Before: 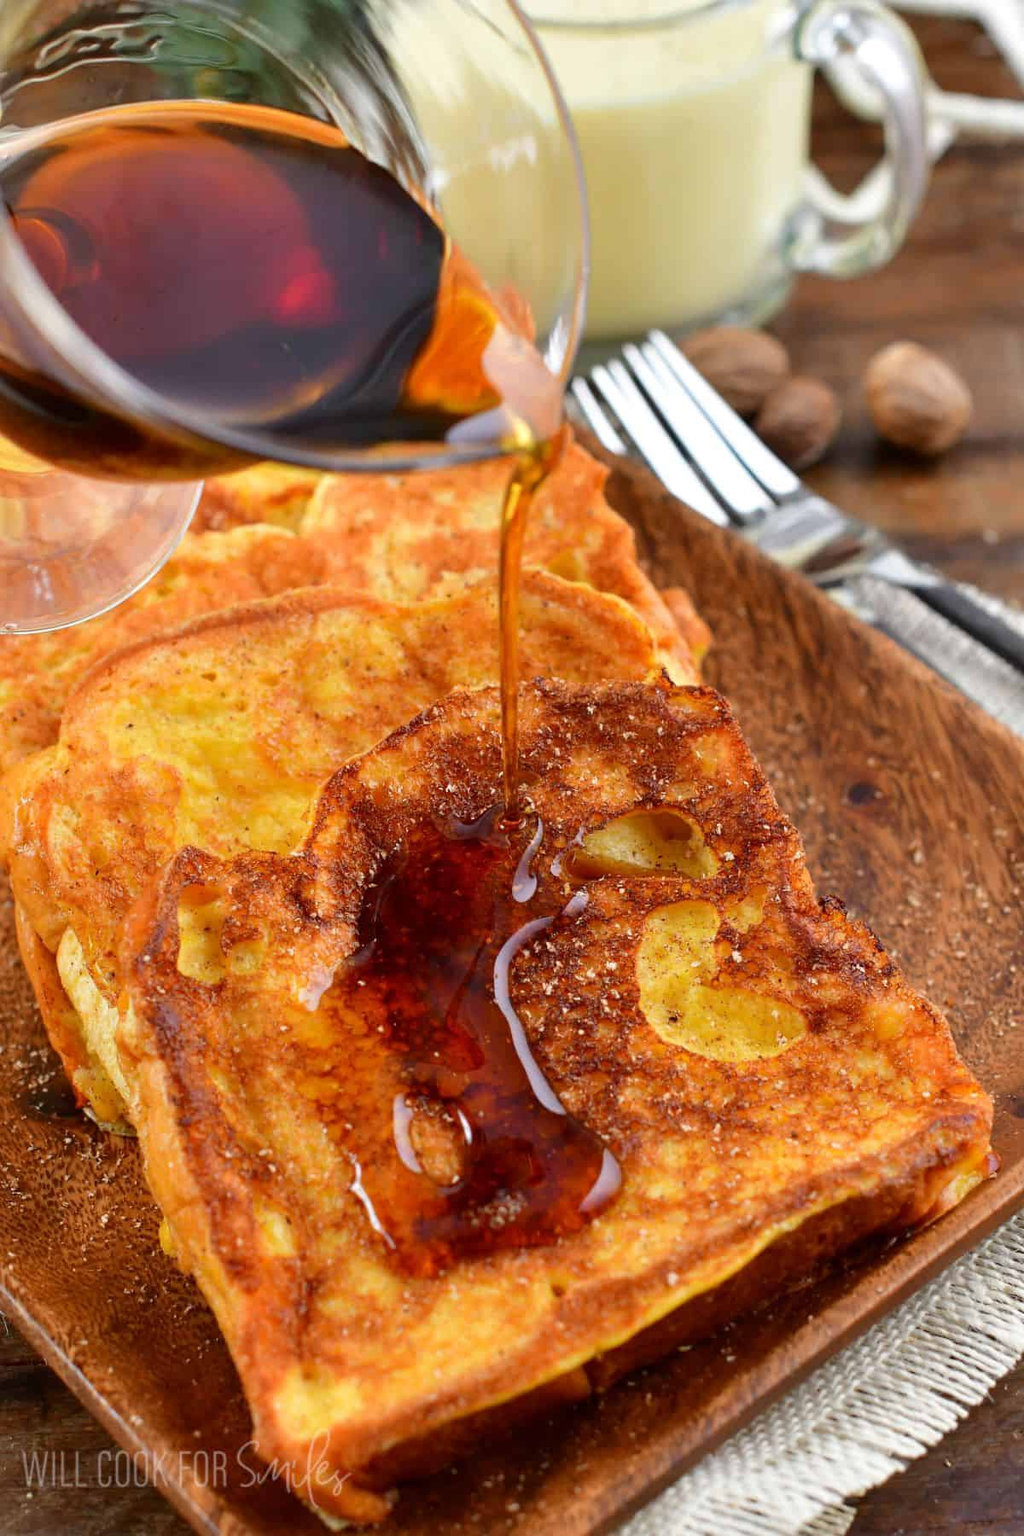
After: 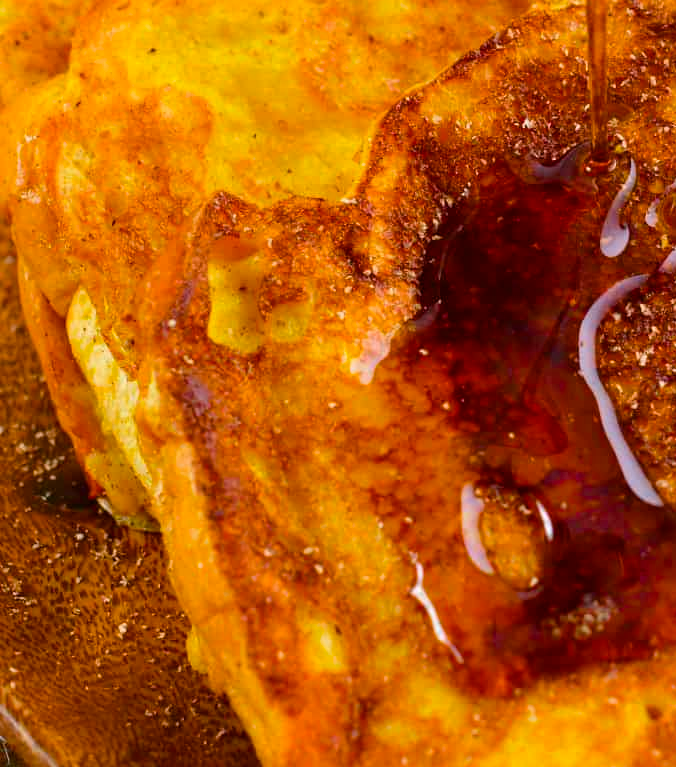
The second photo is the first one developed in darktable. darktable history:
crop: top 44.483%, right 43.593%, bottom 12.892%
color balance rgb: perceptual saturation grading › global saturation 30%, global vibrance 20%
